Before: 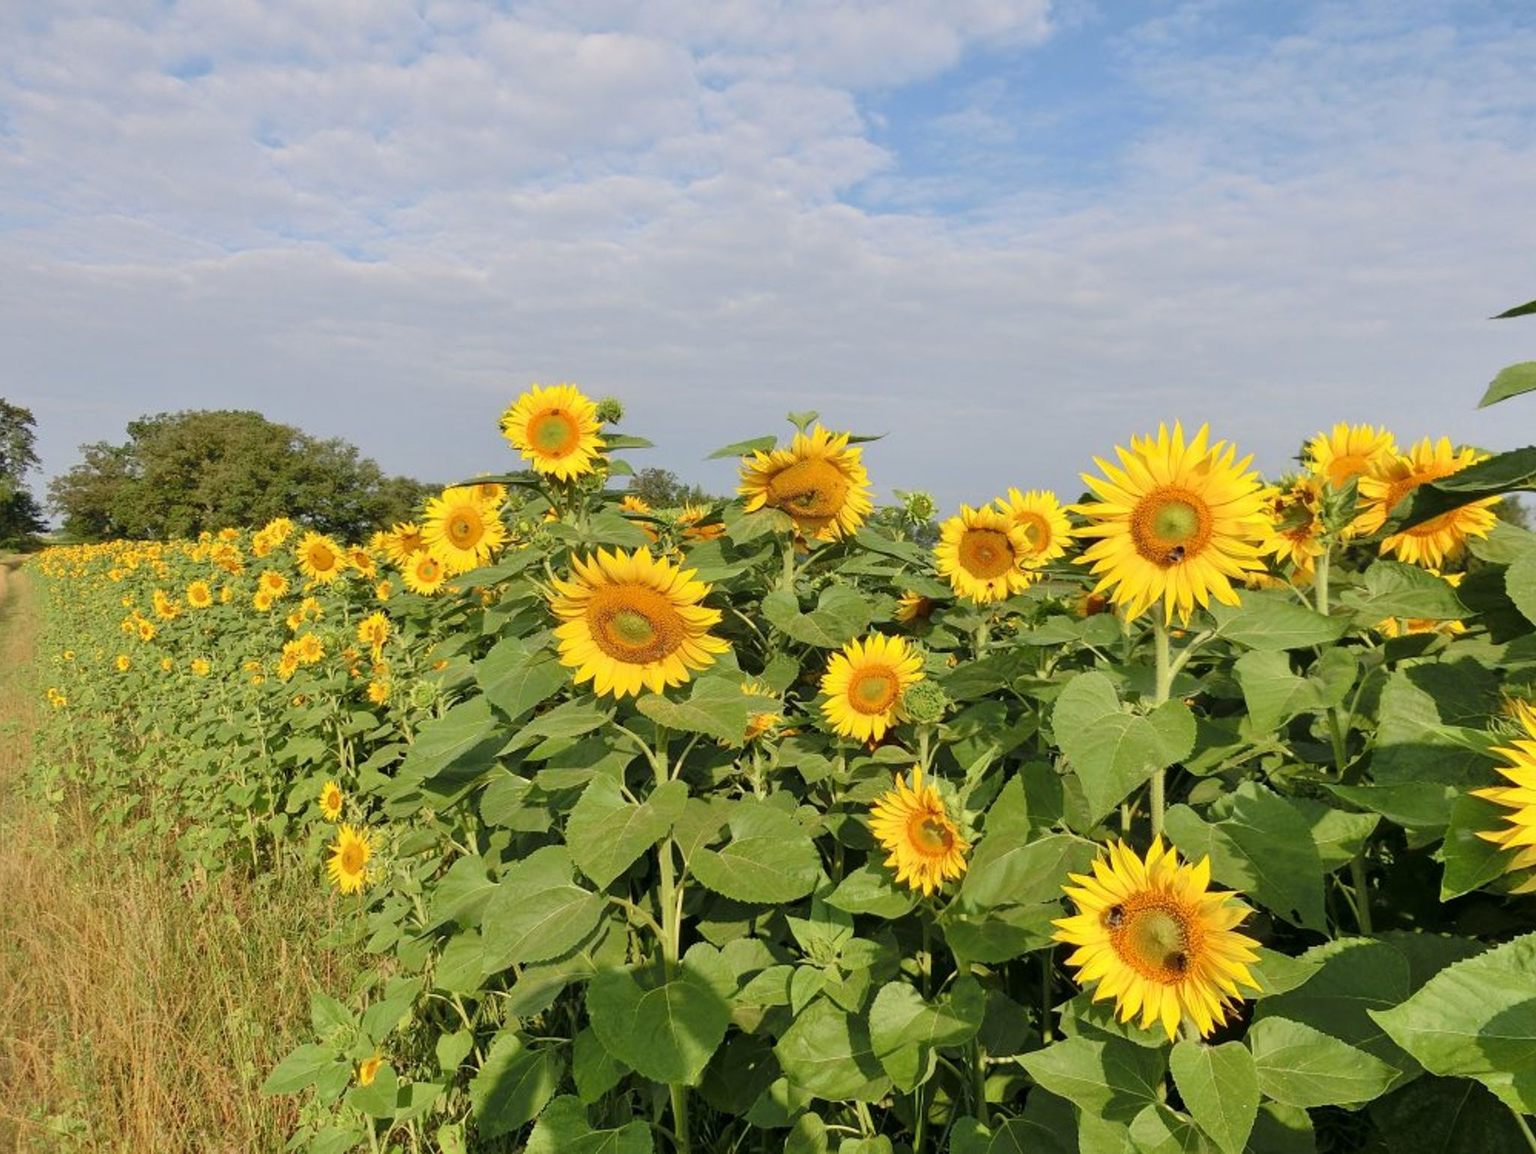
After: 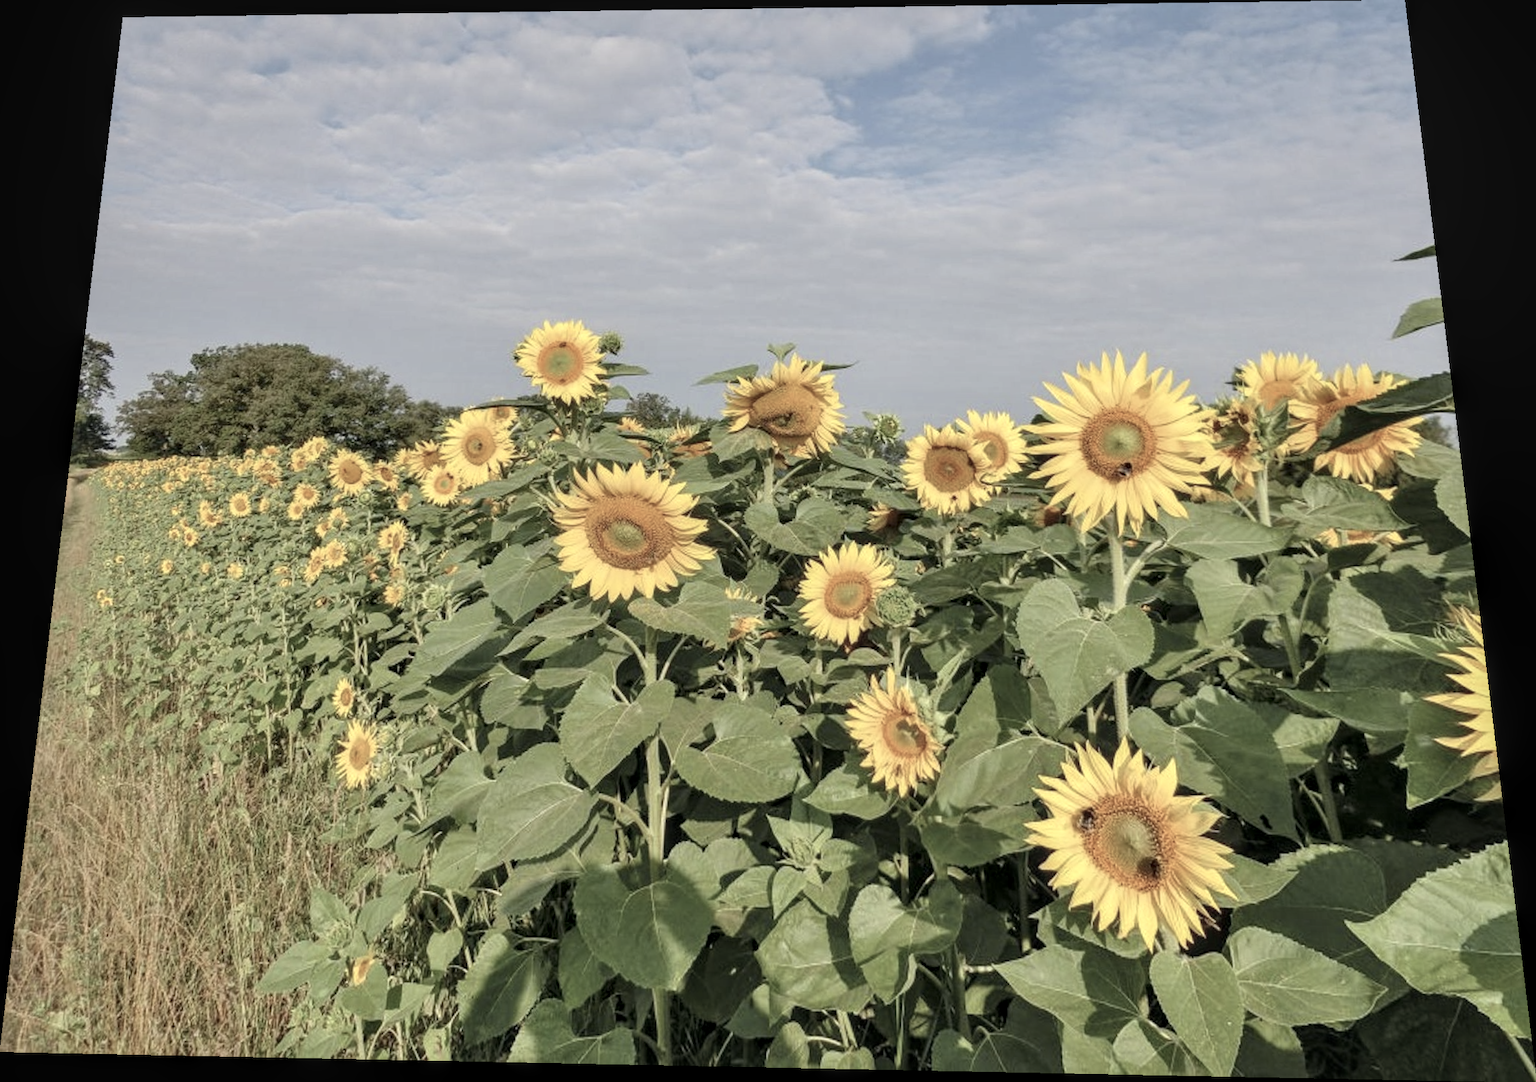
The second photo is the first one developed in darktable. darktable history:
color correction: saturation 0.5
local contrast: on, module defaults
exposure: exposure 0.15 EV, compensate highlight preservation false
rotate and perspective: rotation 0.128°, lens shift (vertical) -0.181, lens shift (horizontal) -0.044, shear 0.001, automatic cropping off
